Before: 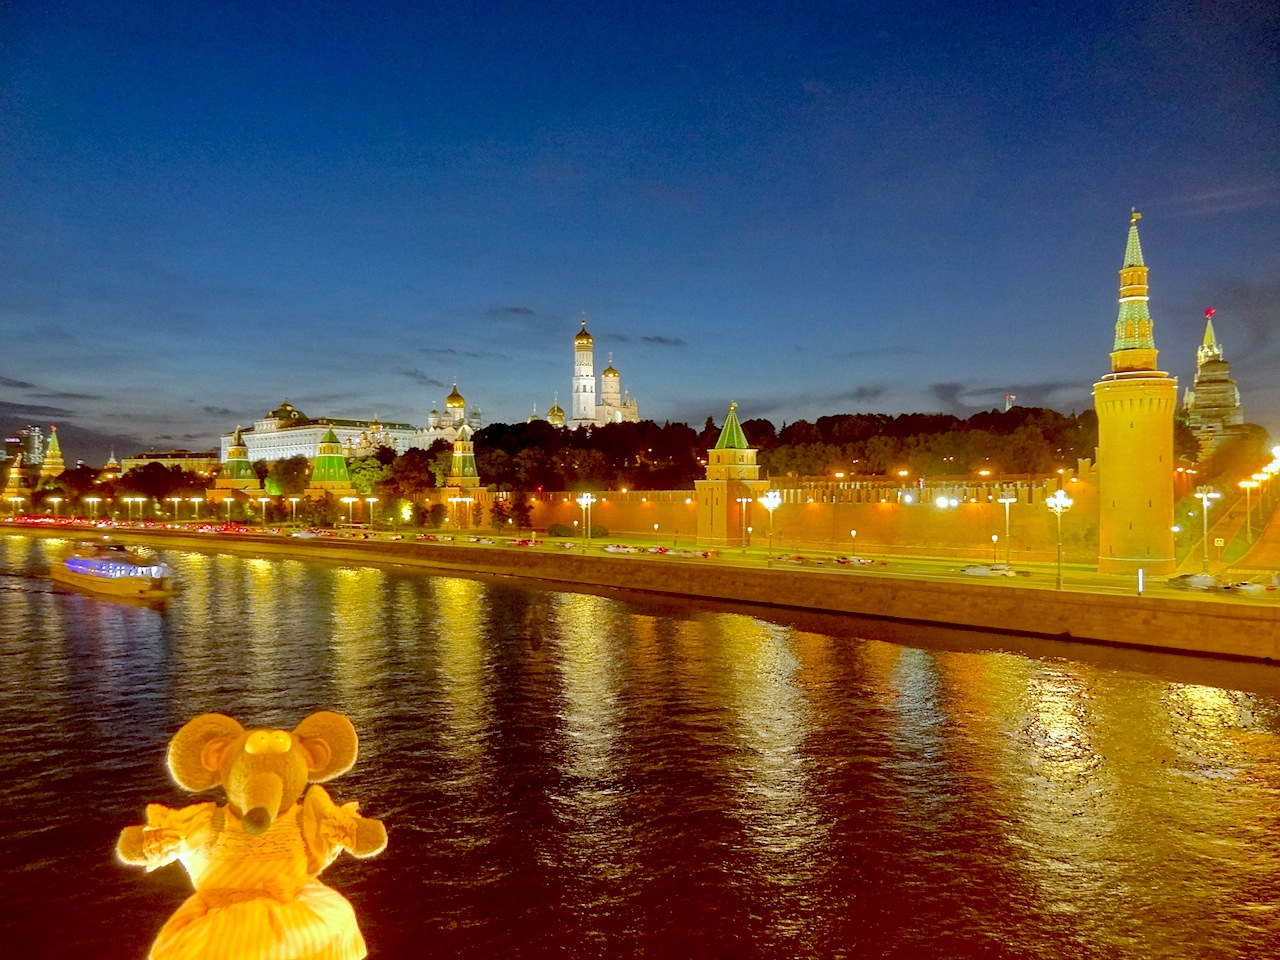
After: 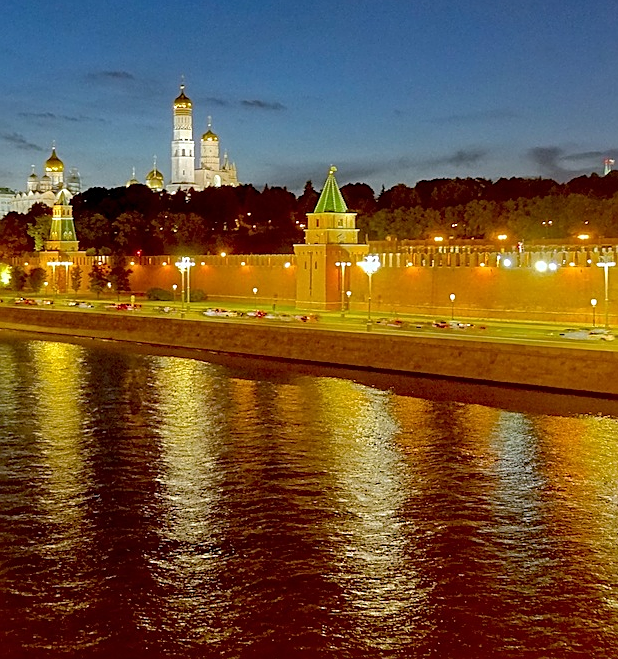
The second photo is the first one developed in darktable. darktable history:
crop: left 31.379%, top 24.658%, right 20.326%, bottom 6.628%
sharpen: on, module defaults
